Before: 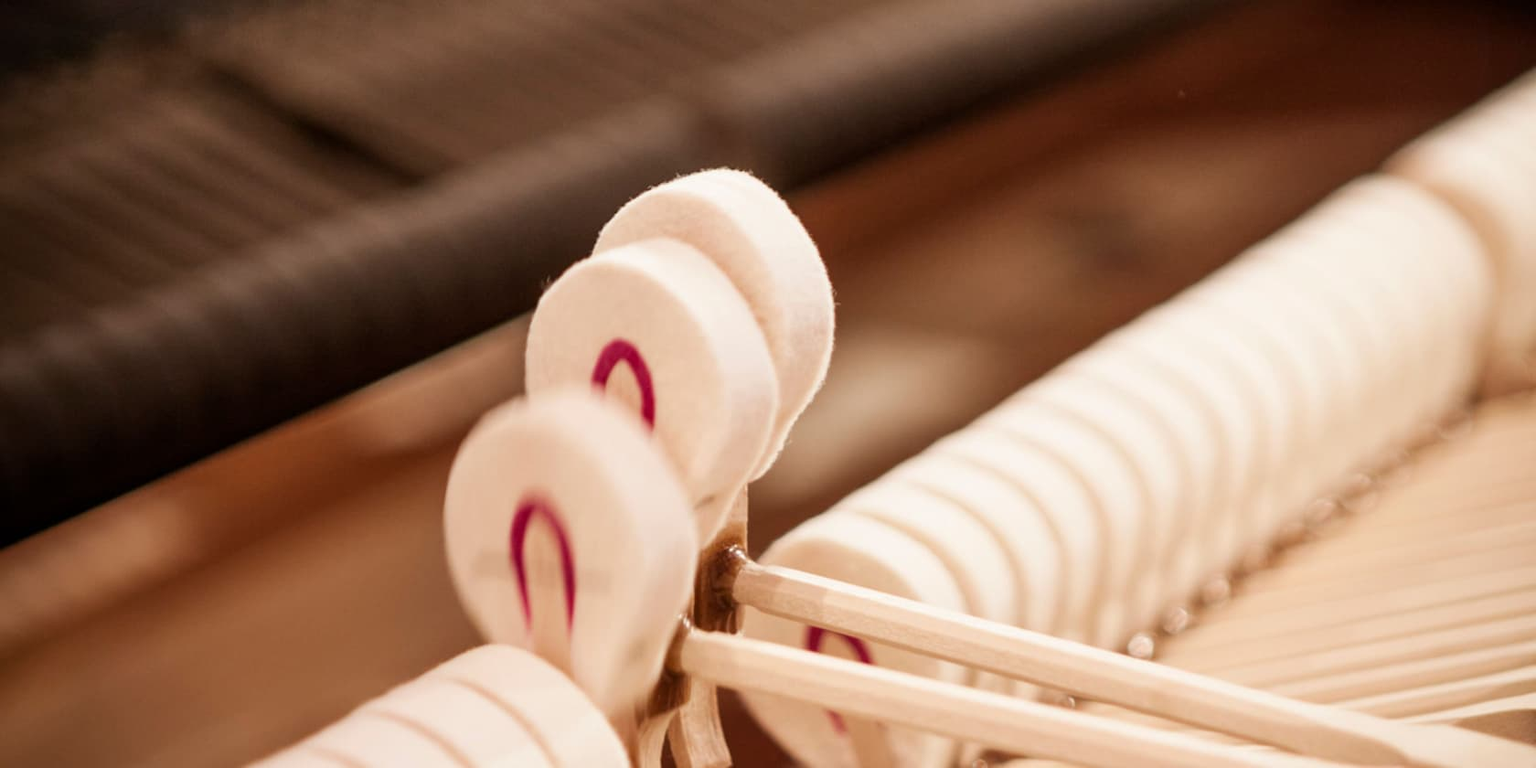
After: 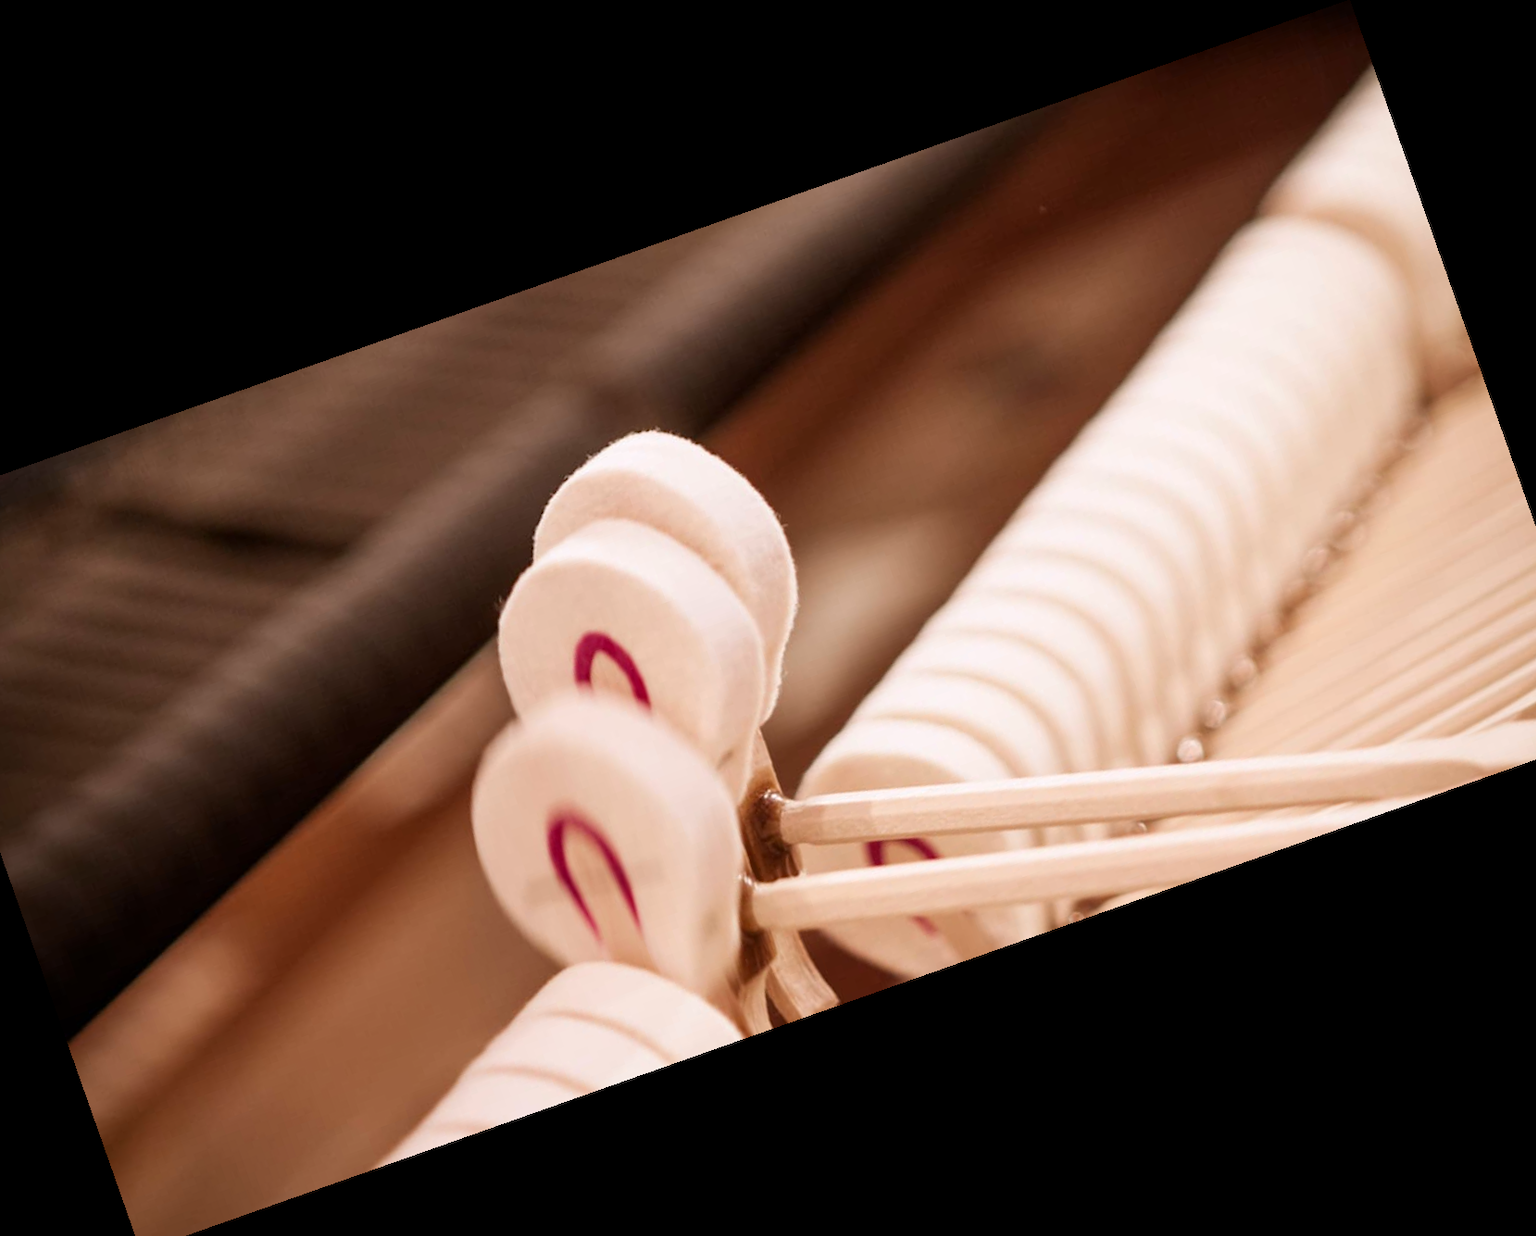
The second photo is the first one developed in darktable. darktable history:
color calibration: illuminant custom, x 0.348, y 0.366, temperature 4940.58 K
crop and rotate: angle 19.43°, left 6.812%, right 4.125%, bottom 1.087%
